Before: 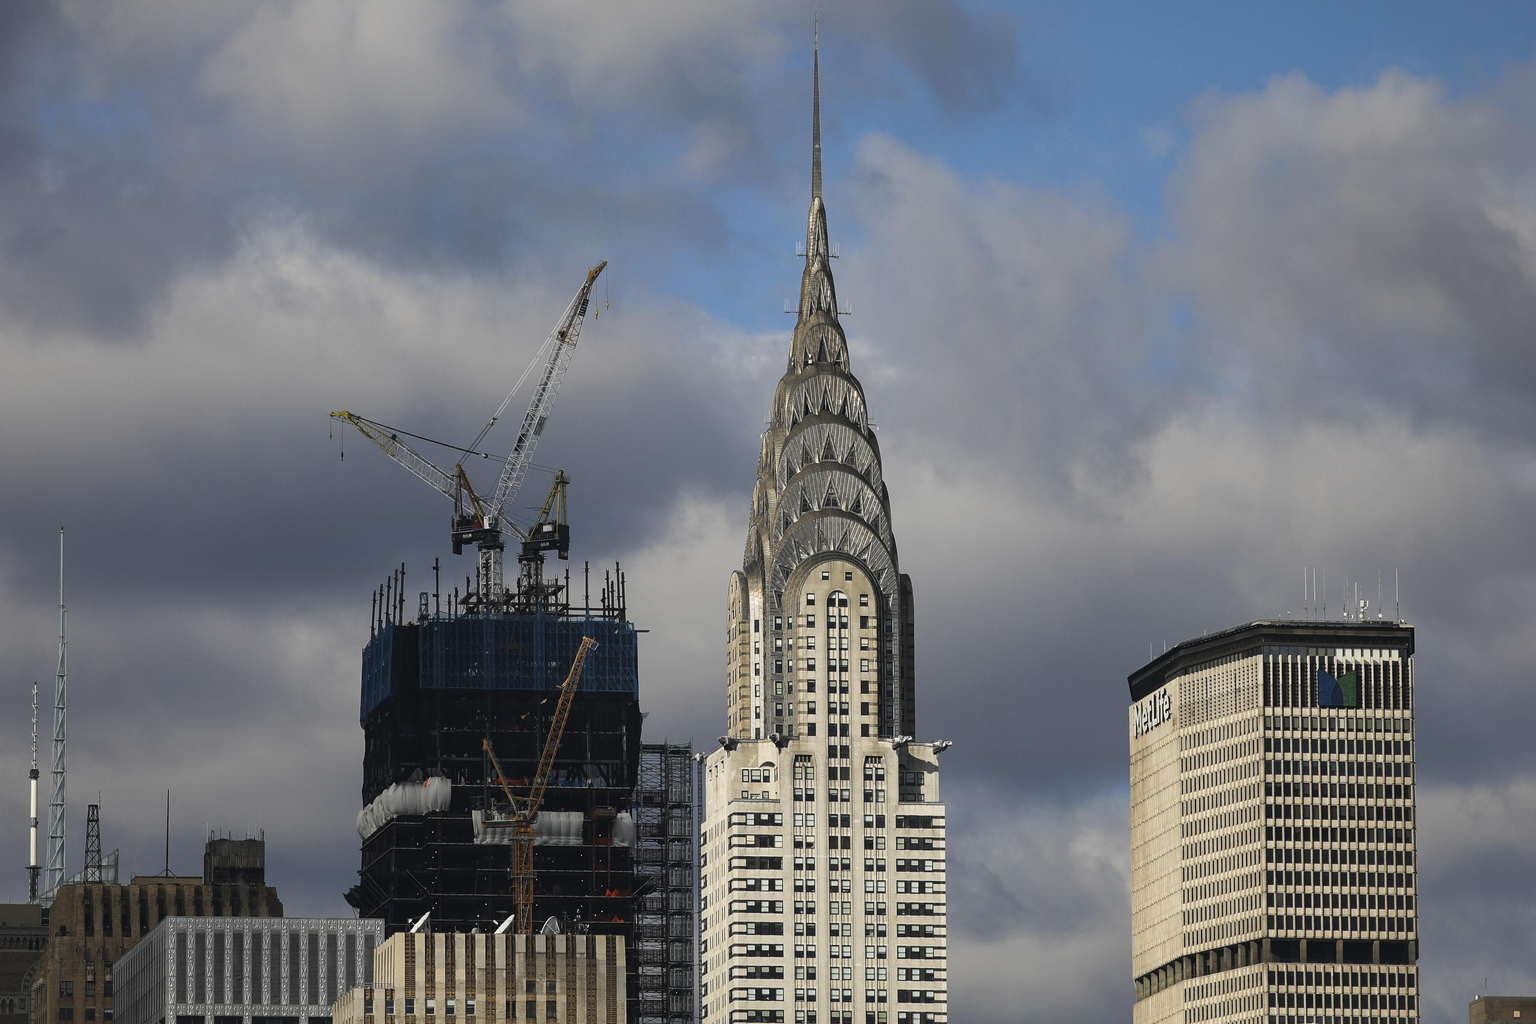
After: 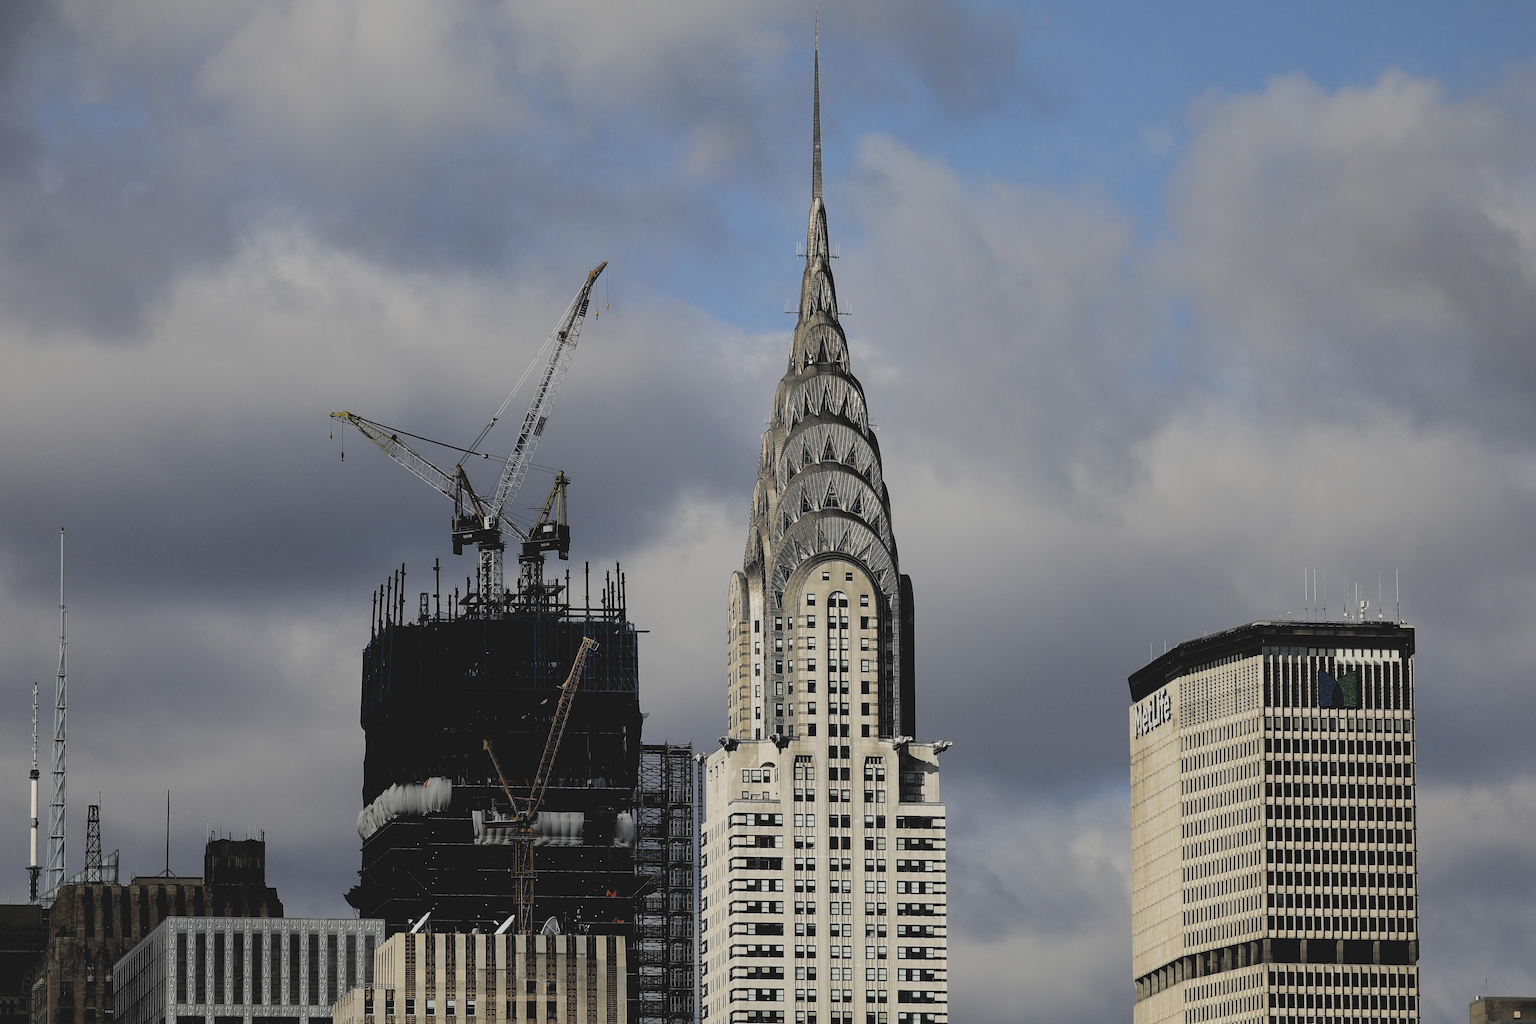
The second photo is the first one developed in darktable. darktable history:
contrast brightness saturation: contrast -0.15, brightness 0.05, saturation -0.12
filmic rgb: black relative exposure -3.31 EV, white relative exposure 3.45 EV, hardness 2.36, contrast 1.103
